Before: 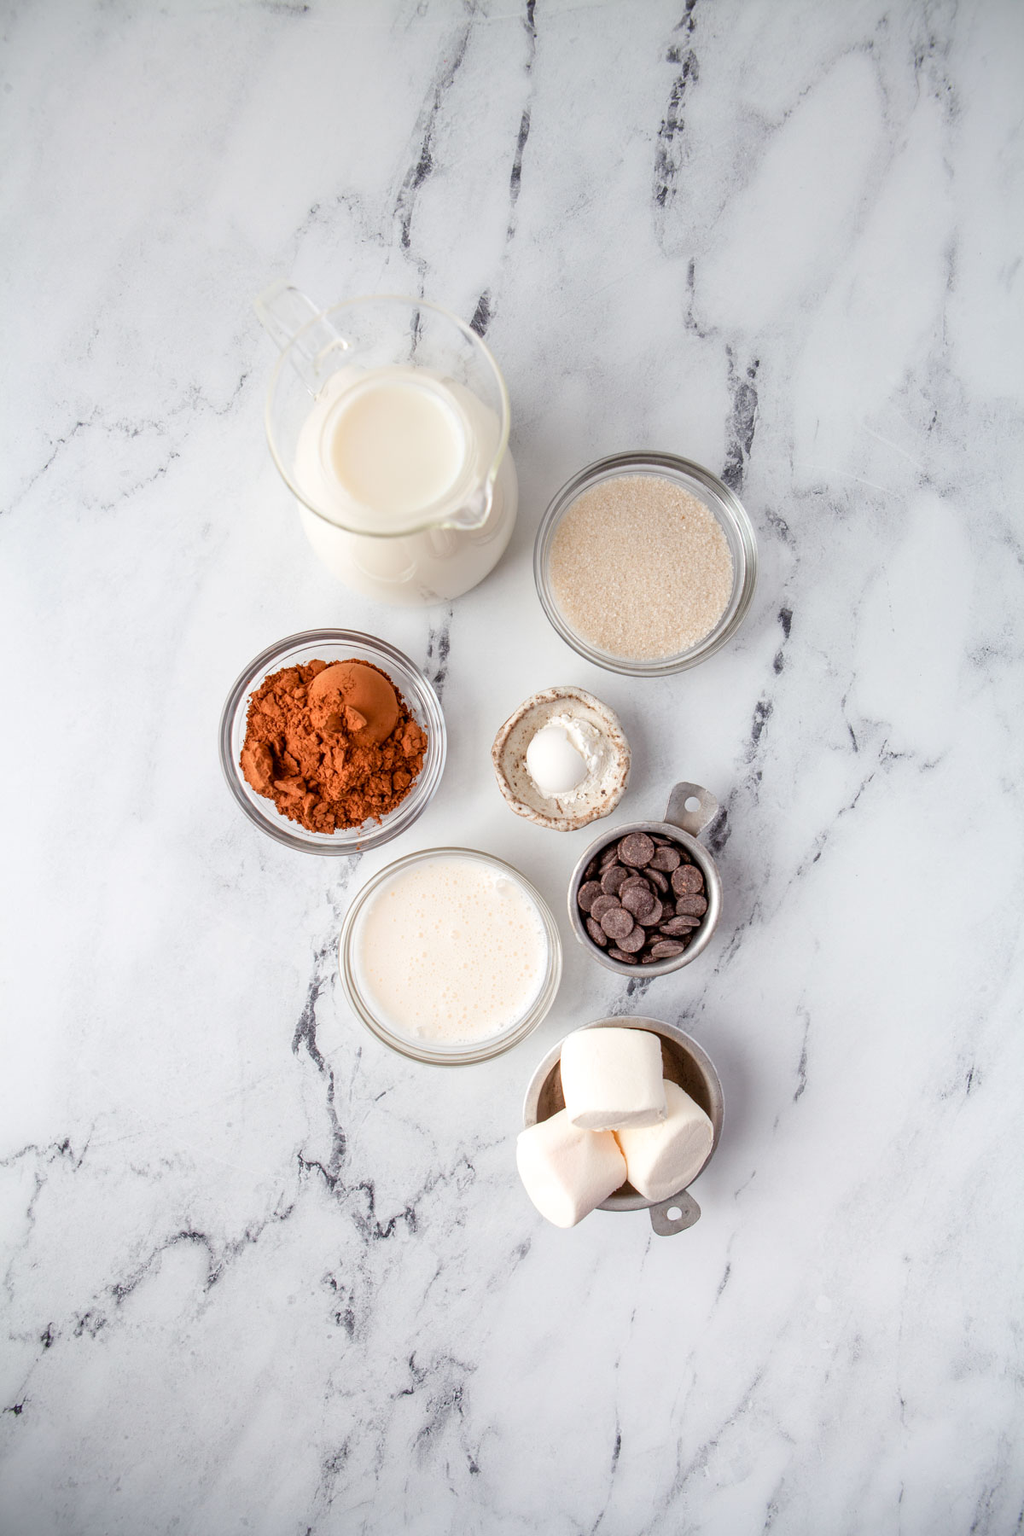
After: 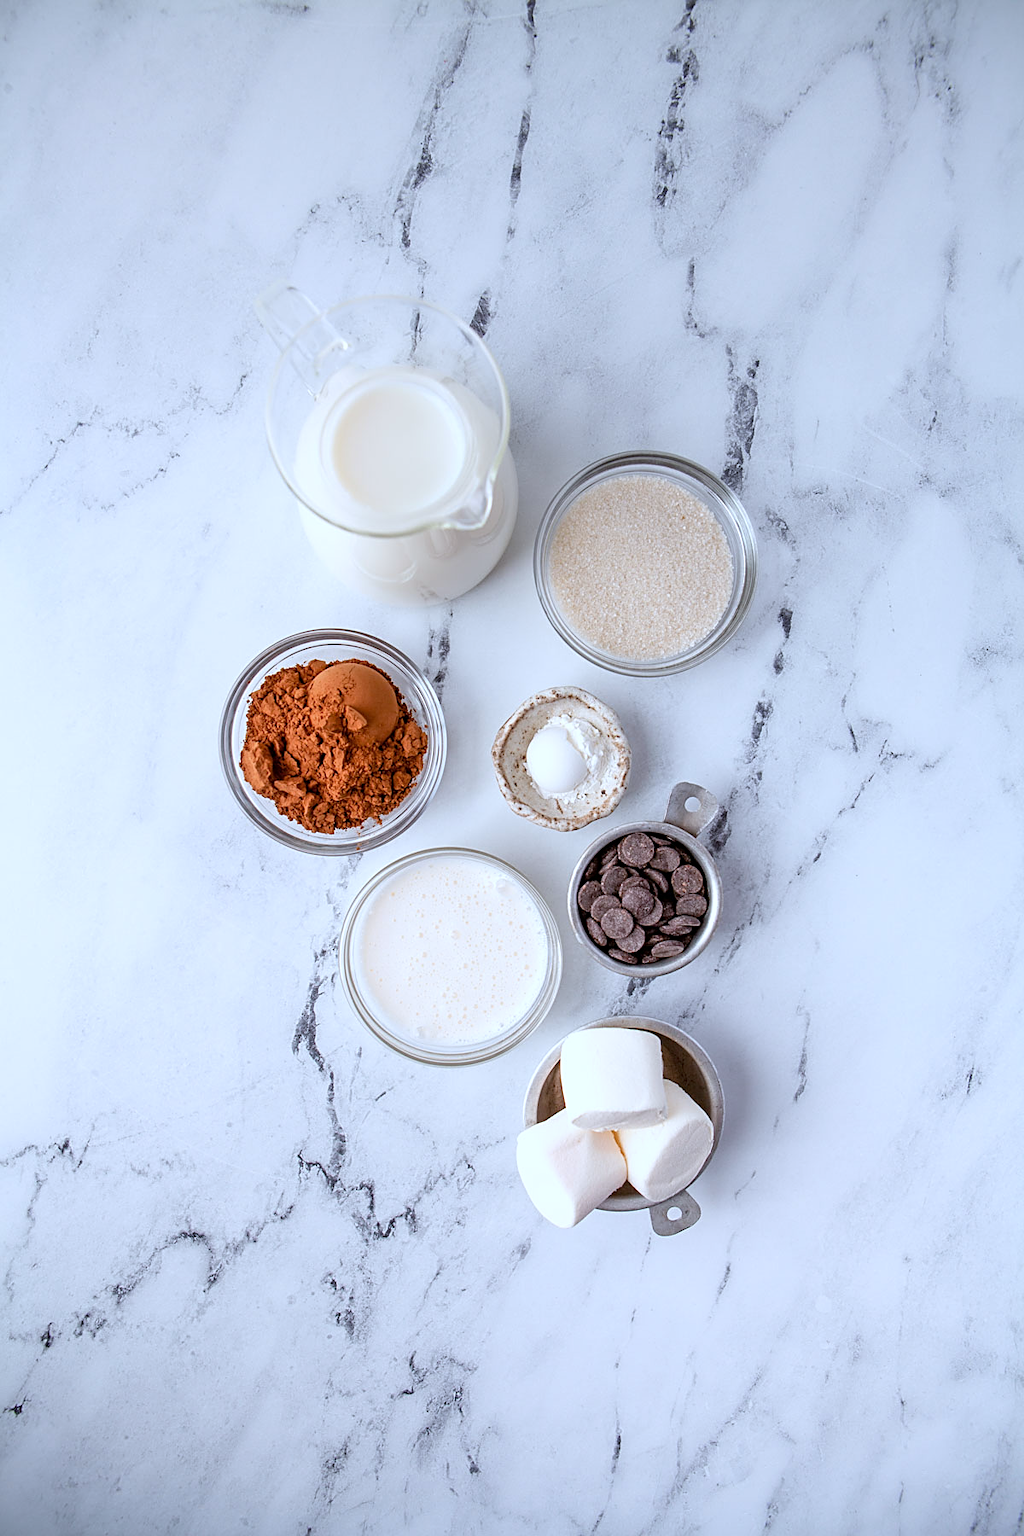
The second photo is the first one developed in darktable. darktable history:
white balance: red 0.931, blue 1.11
rotate and perspective: automatic cropping original format, crop left 0, crop top 0
sharpen: on, module defaults
